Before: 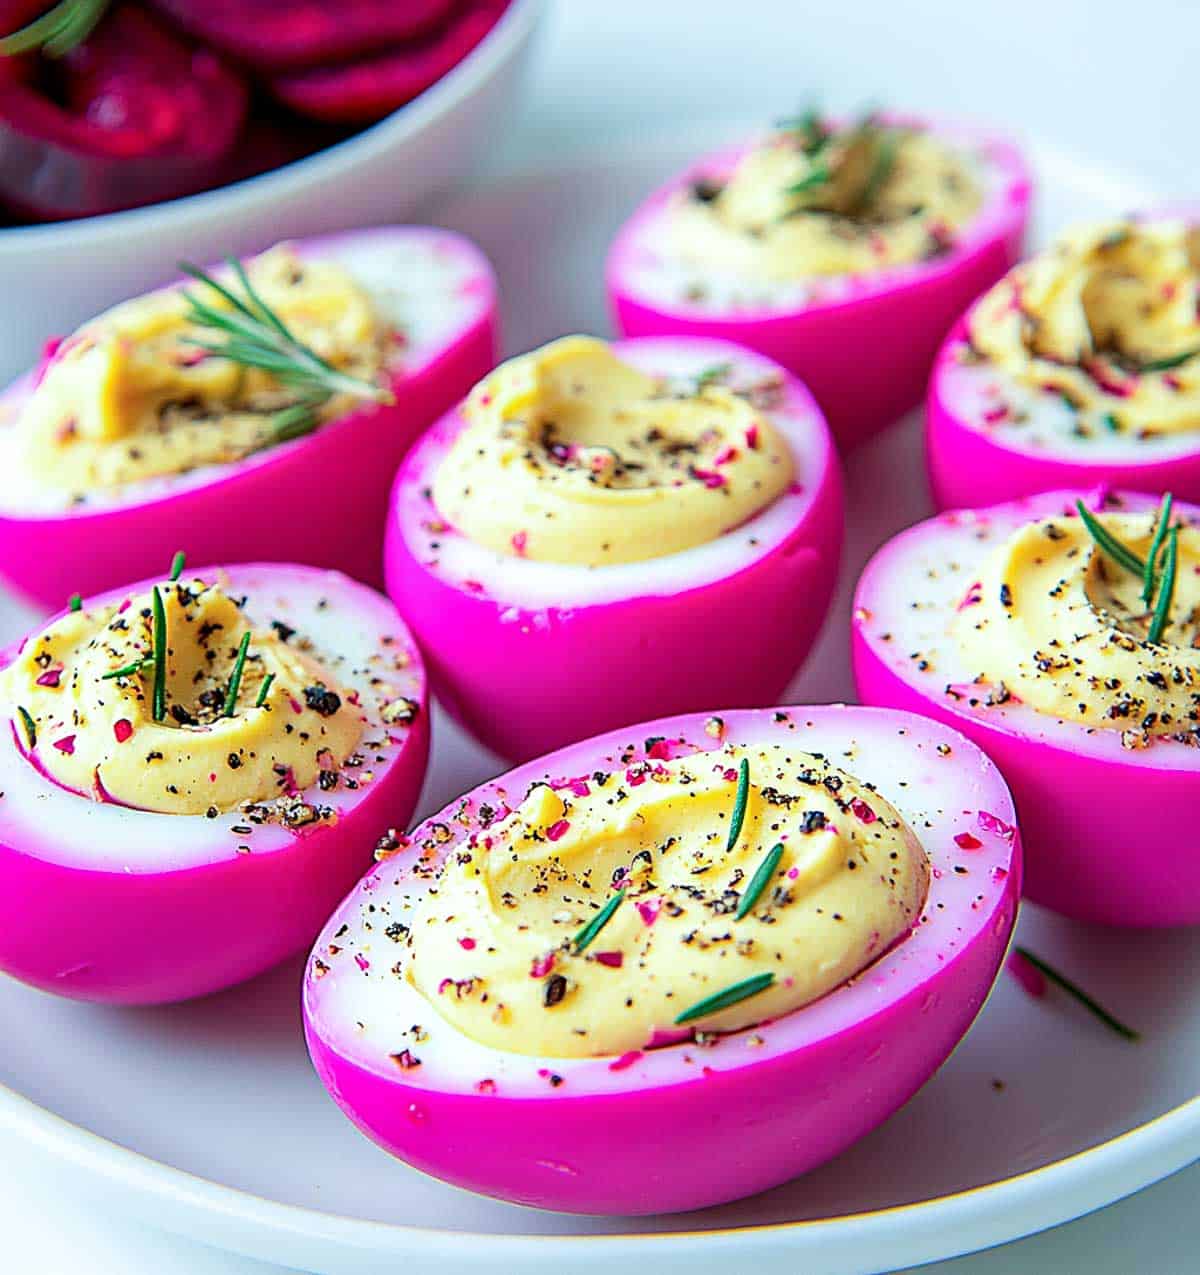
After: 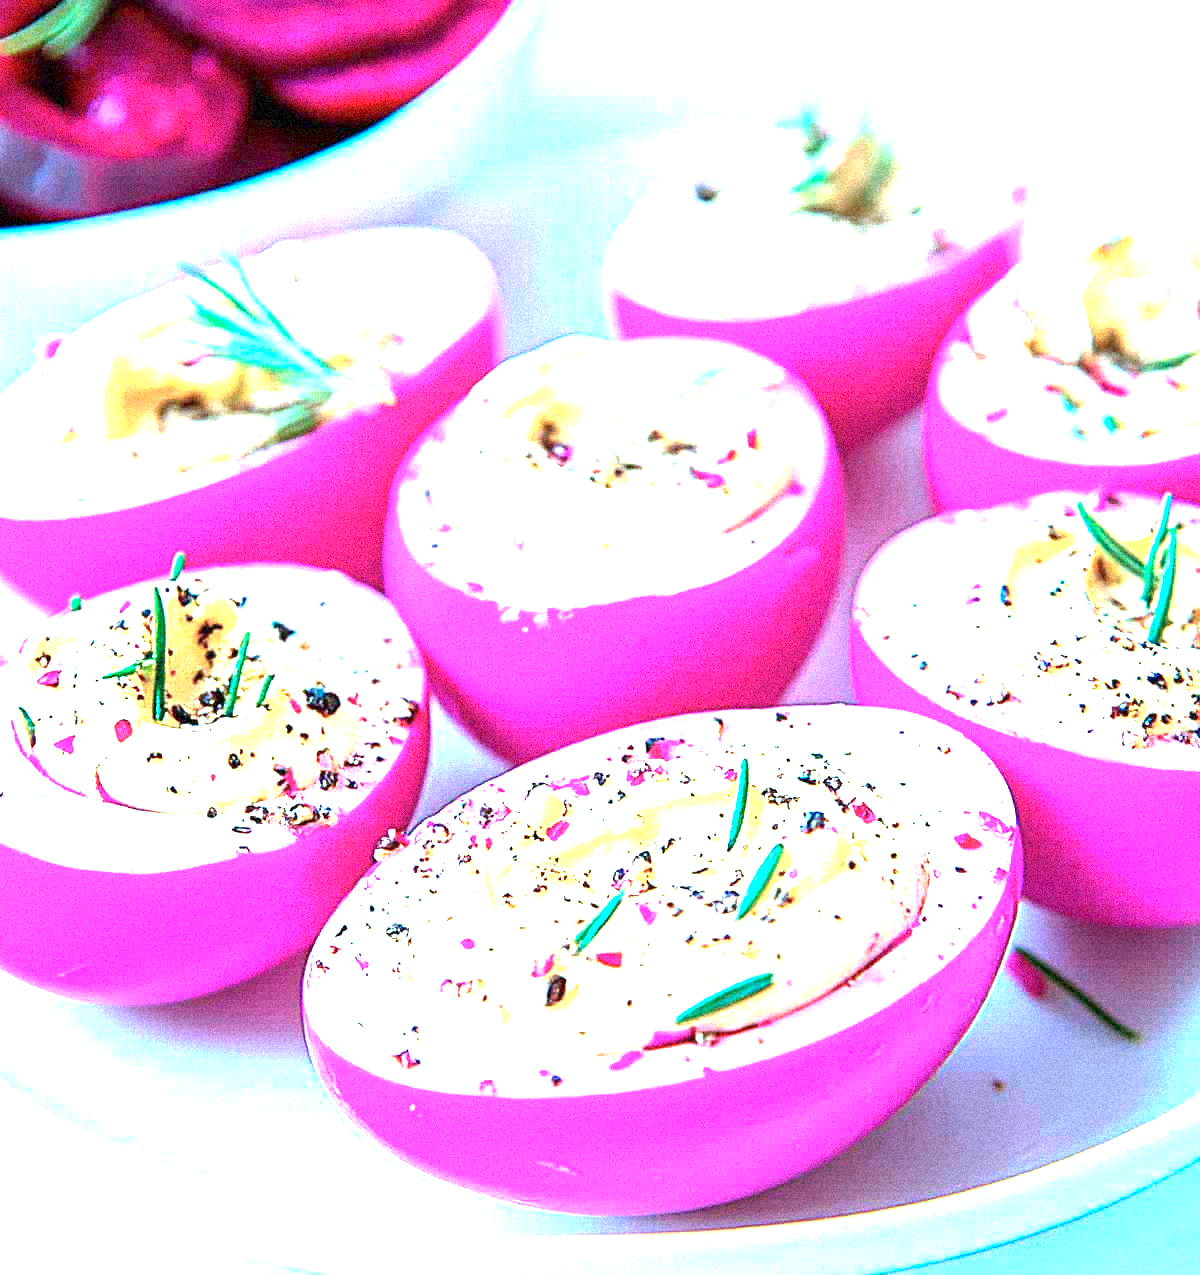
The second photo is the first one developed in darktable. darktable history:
exposure: exposure 2.207 EV, compensate highlight preservation false
white balance: red 0.98, blue 1.034
color correction: highlights a* -9.35, highlights b* -23.15
grain: mid-tones bias 0%
color zones: mix -62.47%
